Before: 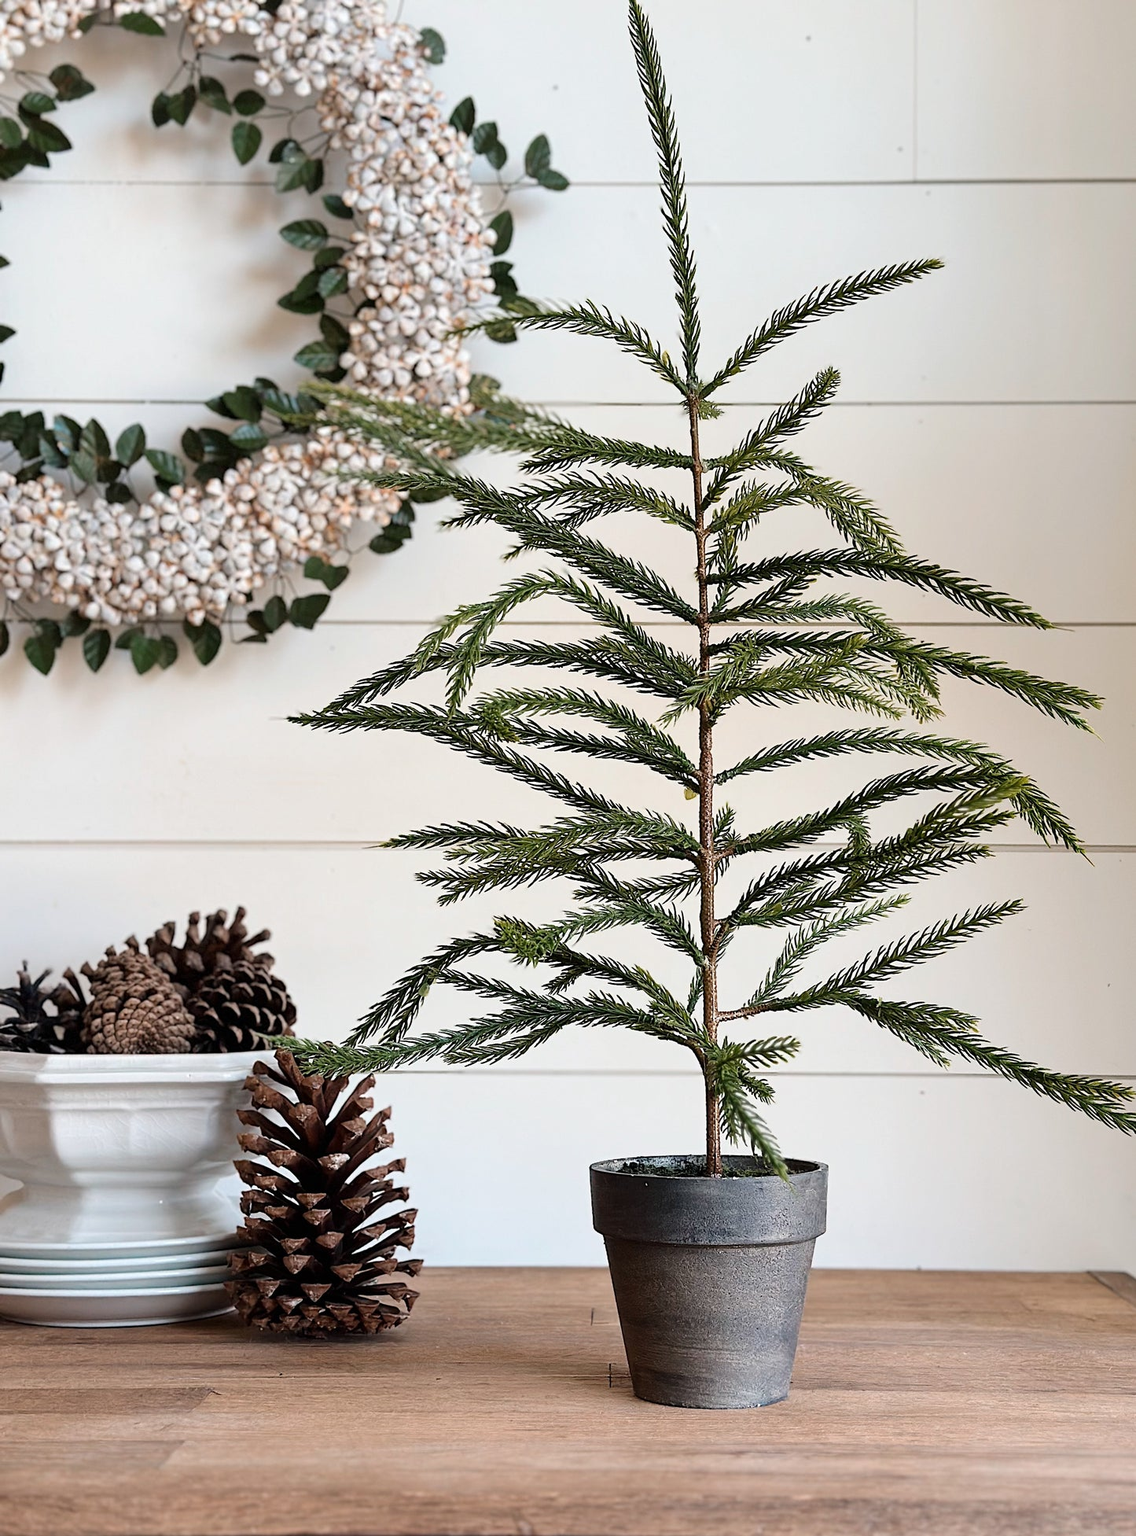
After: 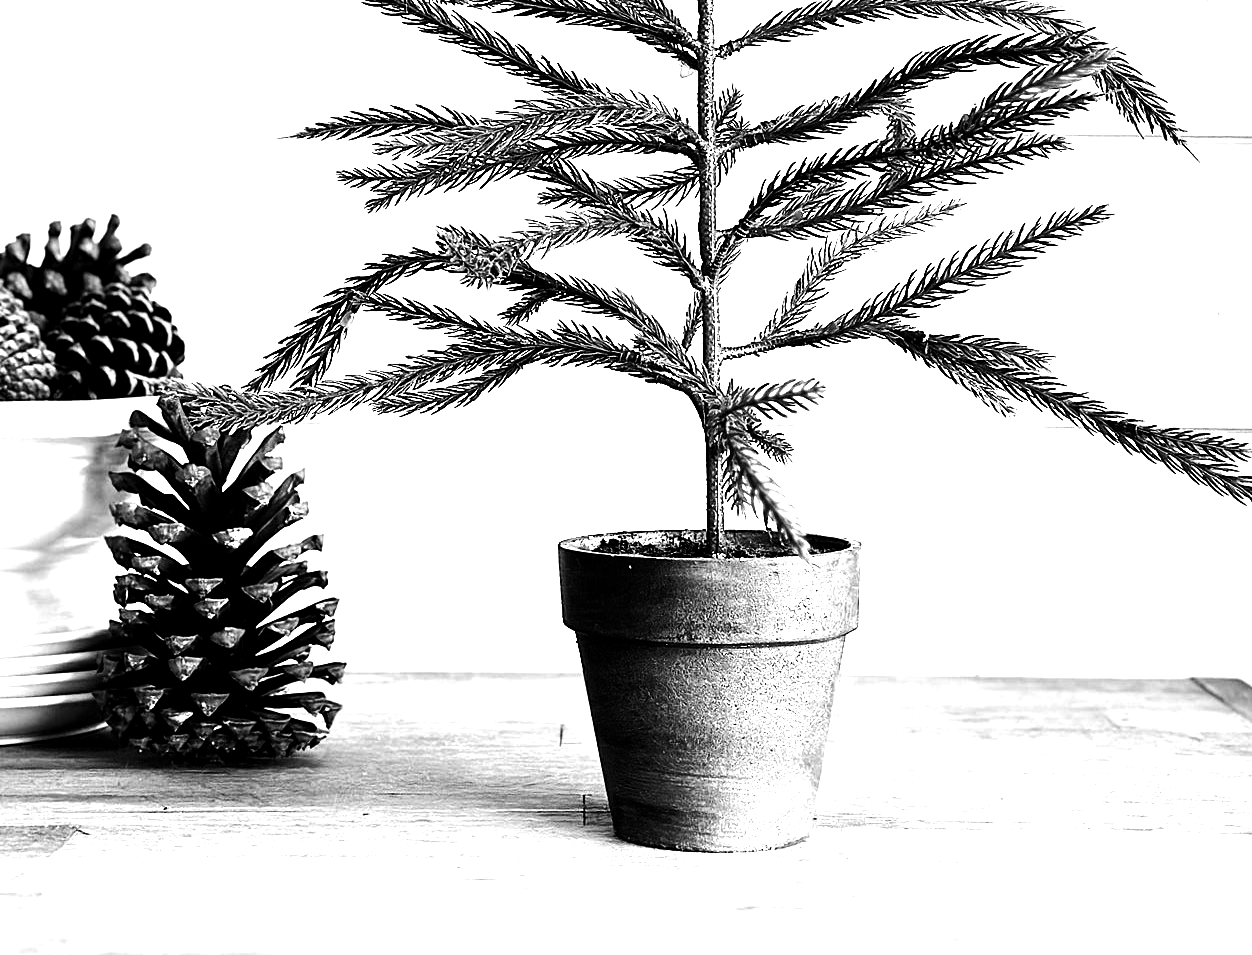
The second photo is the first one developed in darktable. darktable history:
crop and rotate: left 13.306%, top 48.129%, bottom 2.928%
levels: levels [0.044, 0.475, 0.791]
color balance: contrast 10%
exposure: black level correction 0, exposure 0.7 EV, compensate exposure bias true, compensate highlight preservation false
monochrome: a -35.87, b 49.73, size 1.7
tone curve: curves: ch0 [(0, 0) (0.037, 0.025) (0.131, 0.093) (0.275, 0.256) (0.476, 0.517) (0.607, 0.667) (0.691, 0.745) (0.789, 0.836) (0.911, 0.925) (0.997, 0.995)]; ch1 [(0, 0) (0.301, 0.3) (0.444, 0.45) (0.493, 0.495) (0.507, 0.503) (0.534, 0.533) (0.582, 0.58) (0.658, 0.693) (0.746, 0.77) (1, 1)]; ch2 [(0, 0) (0.246, 0.233) (0.36, 0.352) (0.415, 0.418) (0.476, 0.492) (0.502, 0.504) (0.525, 0.518) (0.539, 0.544) (0.586, 0.602) (0.634, 0.651) (0.706, 0.727) (0.853, 0.852) (1, 0.951)], color space Lab, independent channels, preserve colors none
rotate and perspective: crop left 0, crop top 0
